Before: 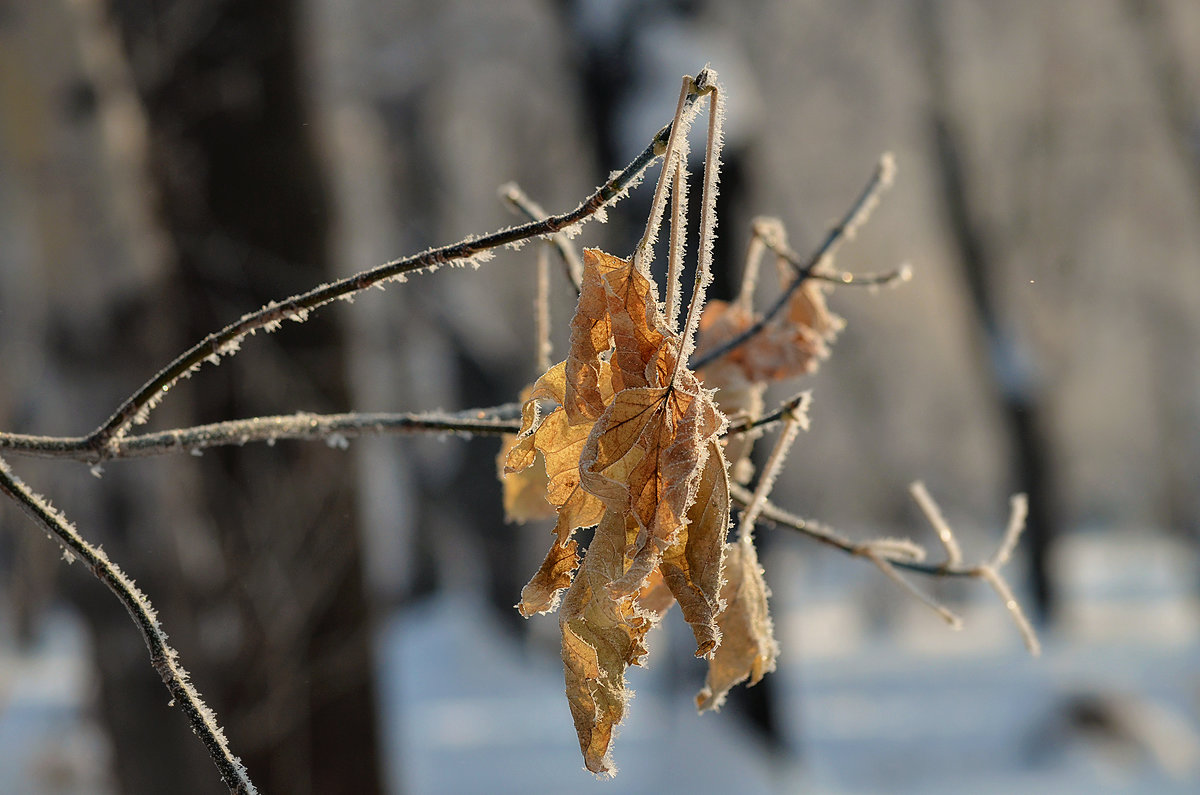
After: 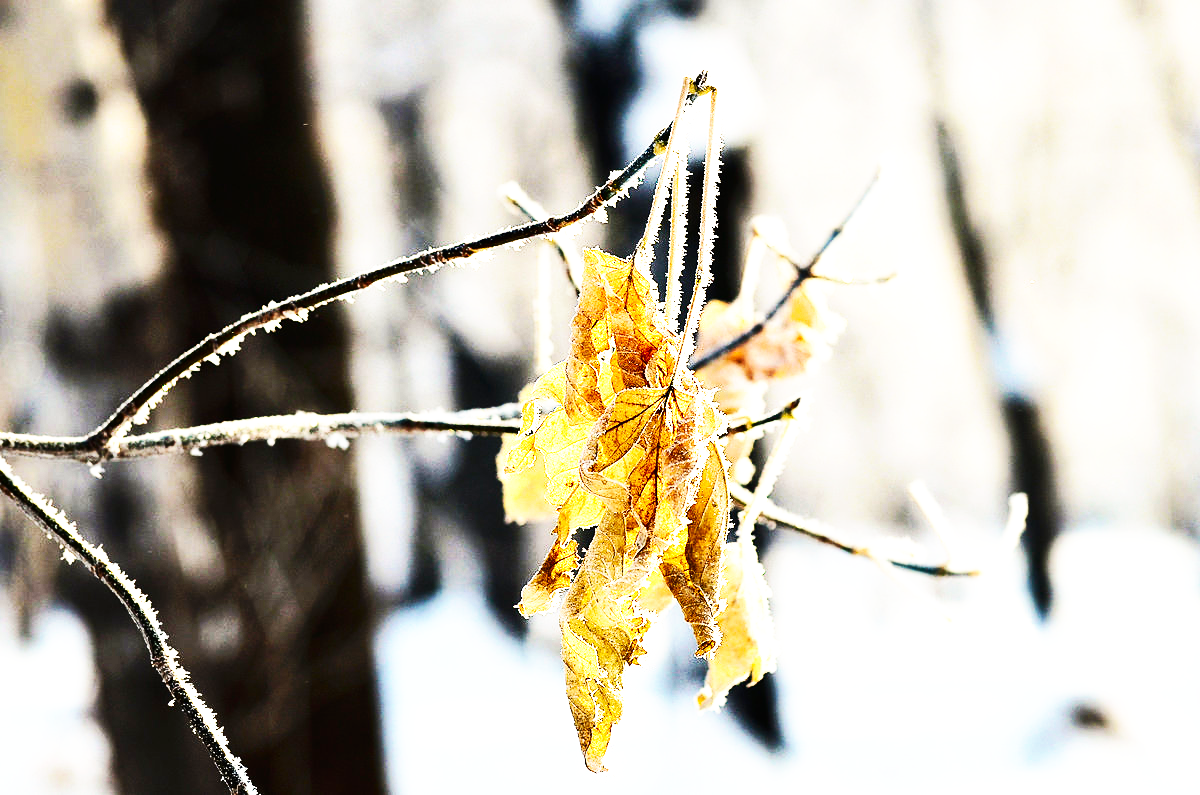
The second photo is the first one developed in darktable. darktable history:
contrast brightness saturation: contrast 0.07, brightness -0.13, saturation 0.06
white balance: emerald 1
color balance rgb: global offset › luminance 0.71%, perceptual saturation grading › global saturation -11.5%, perceptual brilliance grading › highlights 17.77%, perceptual brilliance grading › mid-tones 31.71%, perceptual brilliance grading › shadows -31.01%, global vibrance 50%
base curve: curves: ch0 [(0, 0) (0.007, 0.004) (0.027, 0.03) (0.046, 0.07) (0.207, 0.54) (0.442, 0.872) (0.673, 0.972) (1, 1)], preserve colors none
exposure: black level correction 0, exposure 1.2 EV, compensate exposure bias true, compensate highlight preservation false
tone equalizer: -8 EV -0.417 EV, -7 EV -0.389 EV, -6 EV -0.333 EV, -5 EV -0.222 EV, -3 EV 0.222 EV, -2 EV 0.333 EV, -1 EV 0.389 EV, +0 EV 0.417 EV, edges refinement/feathering 500, mask exposure compensation -1.57 EV, preserve details no
